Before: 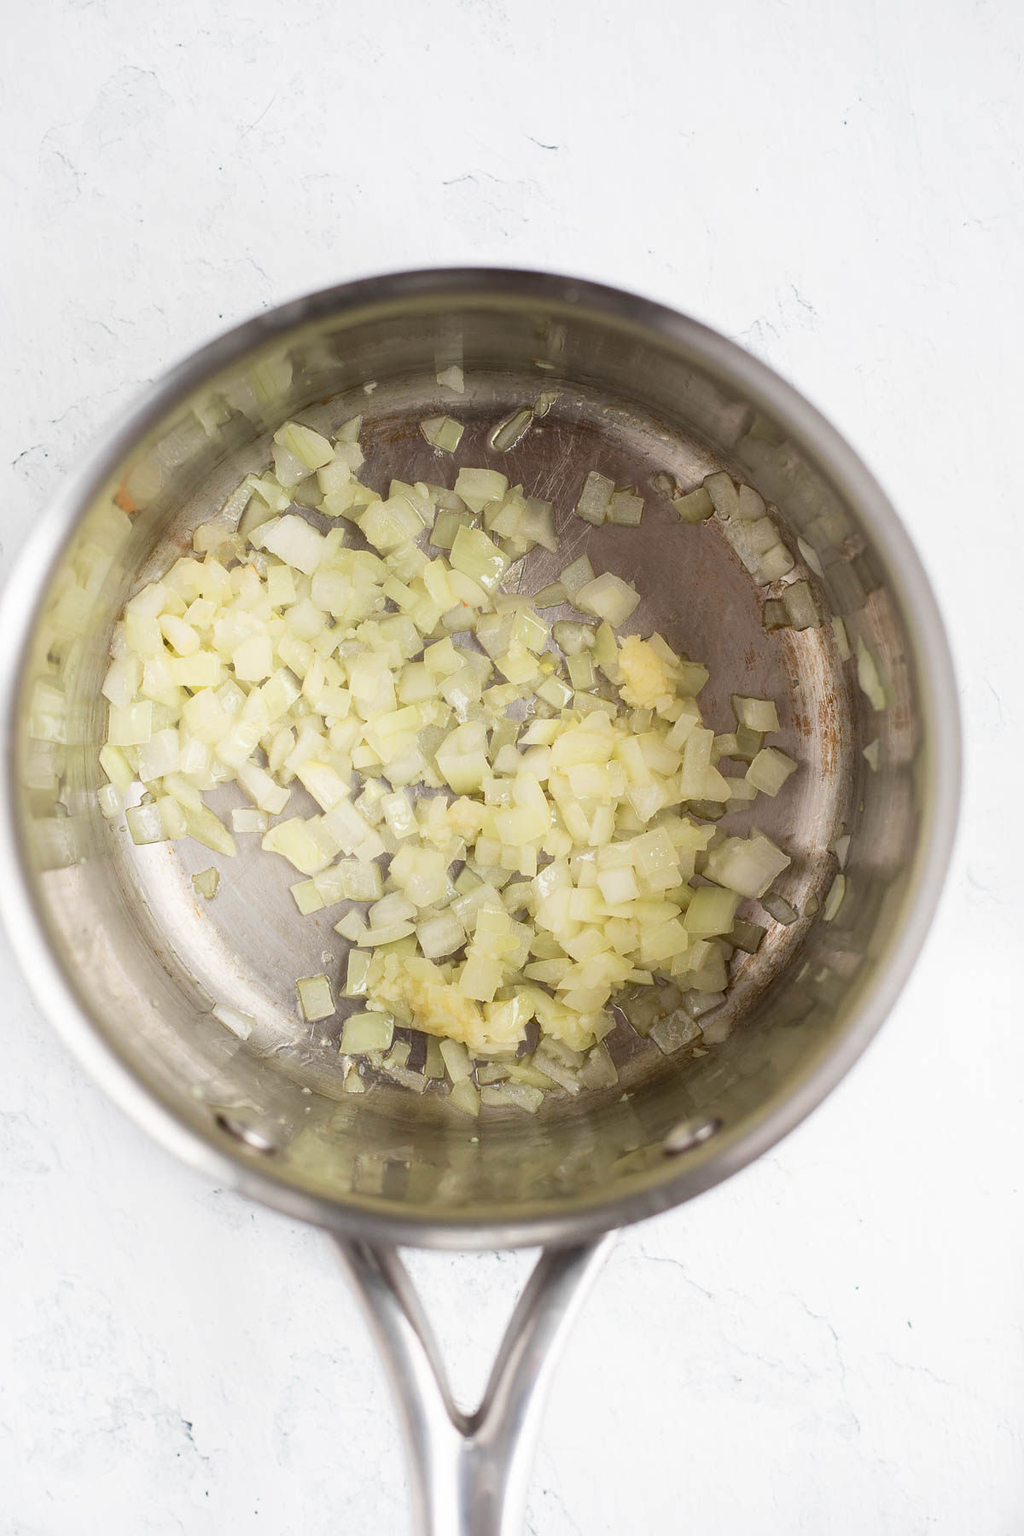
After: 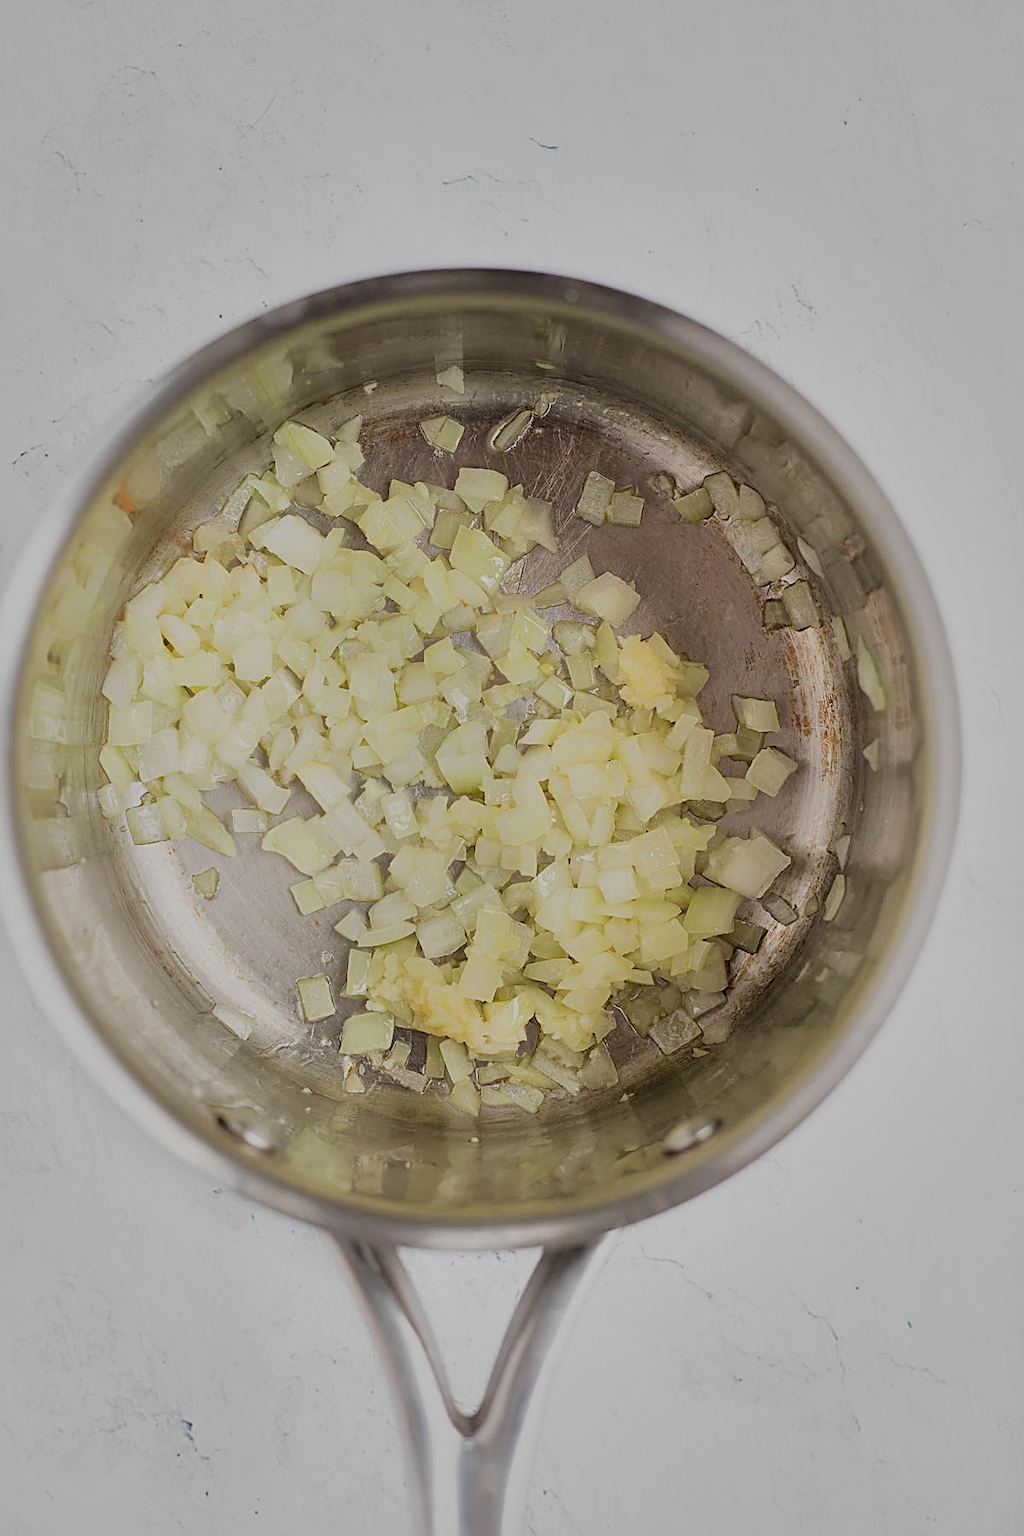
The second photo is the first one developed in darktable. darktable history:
filmic rgb: black relative exposure -7.65 EV, white relative exposure 4.56 EV, hardness 3.61
shadows and highlights: shadows 40, highlights -60
sharpen: radius 2.676, amount 0.669
